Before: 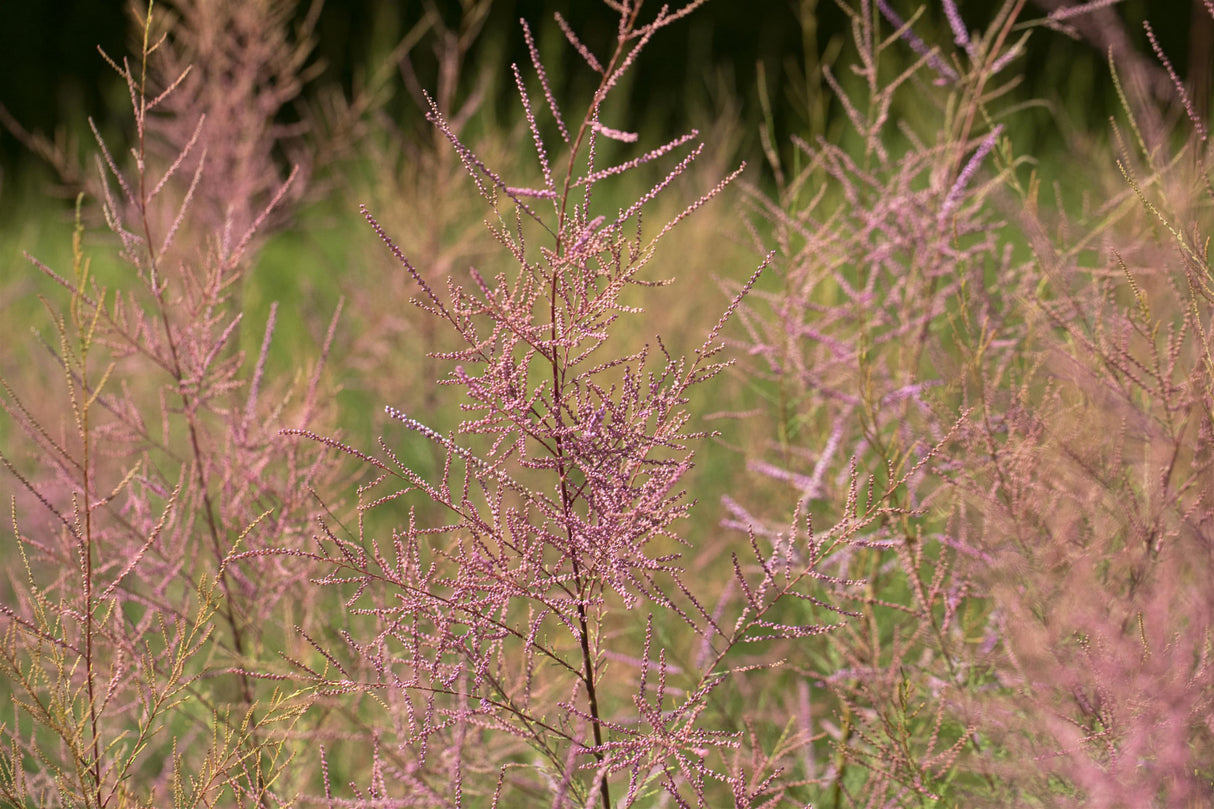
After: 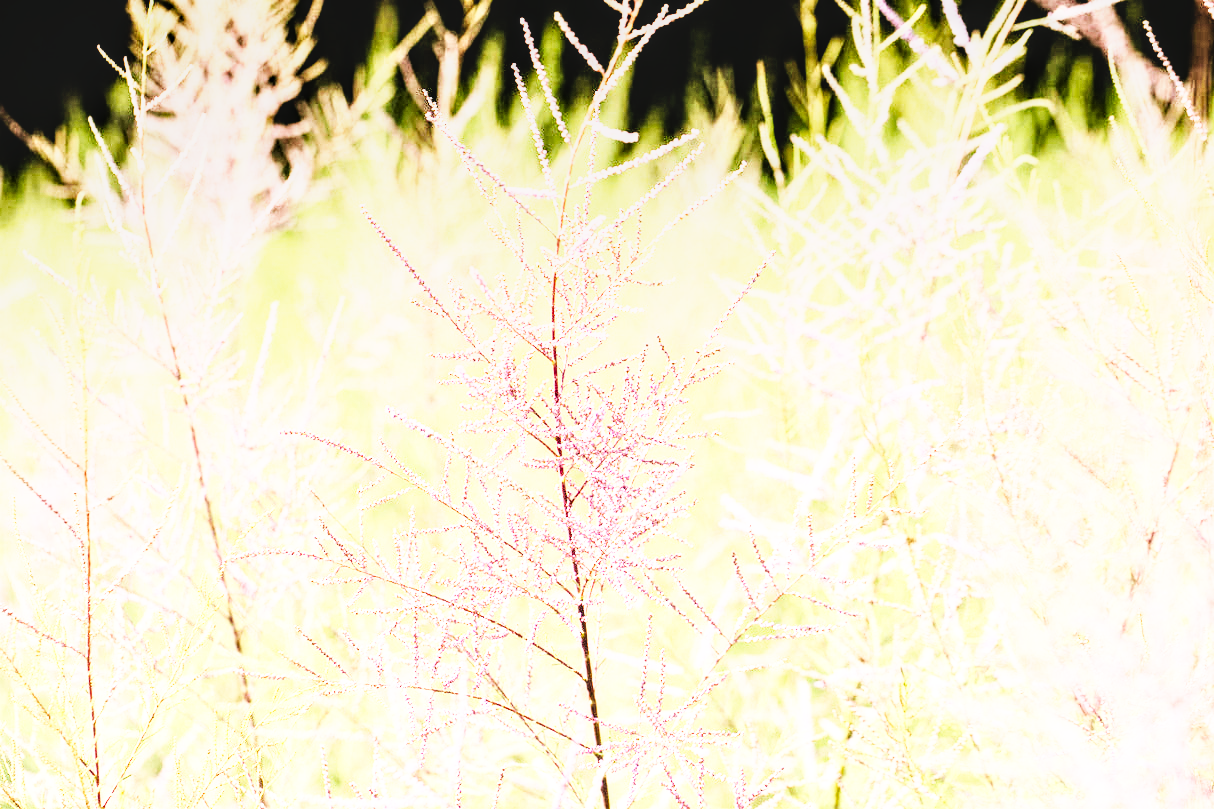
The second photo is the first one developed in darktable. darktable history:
local contrast: on, module defaults
base curve: curves: ch0 [(0, 0) (0.007, 0.004) (0.027, 0.03) (0.046, 0.07) (0.207, 0.54) (0.442, 0.872) (0.673, 0.972) (1, 1)], preserve colors none
tone equalizer: -7 EV 0.15 EV, -6 EV 0.6 EV, -5 EV 1.15 EV, -4 EV 1.33 EV, -3 EV 1.15 EV, -2 EV 0.6 EV, -1 EV 0.15 EV, mask exposure compensation -0.5 EV
rgb curve: curves: ch0 [(0, 0) (0.21, 0.15) (0.24, 0.21) (0.5, 0.75) (0.75, 0.96) (0.89, 0.99) (1, 1)]; ch1 [(0, 0.02) (0.21, 0.13) (0.25, 0.2) (0.5, 0.67) (0.75, 0.9) (0.89, 0.97) (1, 1)]; ch2 [(0, 0.02) (0.21, 0.13) (0.25, 0.2) (0.5, 0.67) (0.75, 0.9) (0.89, 0.97) (1, 1)], compensate middle gray true
